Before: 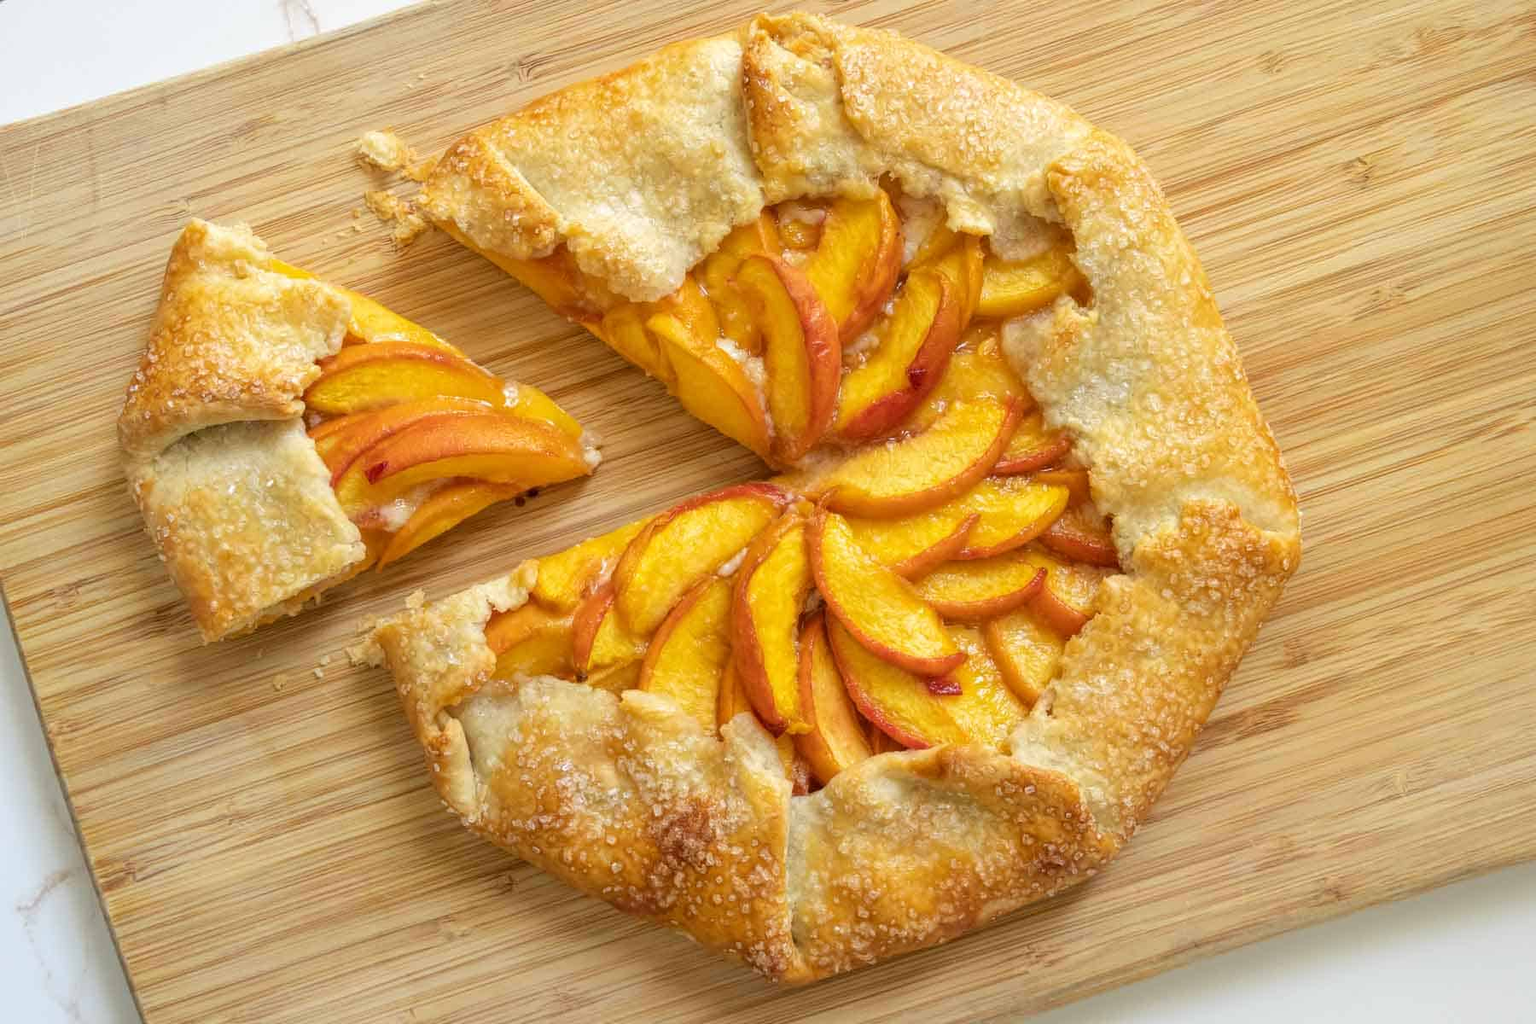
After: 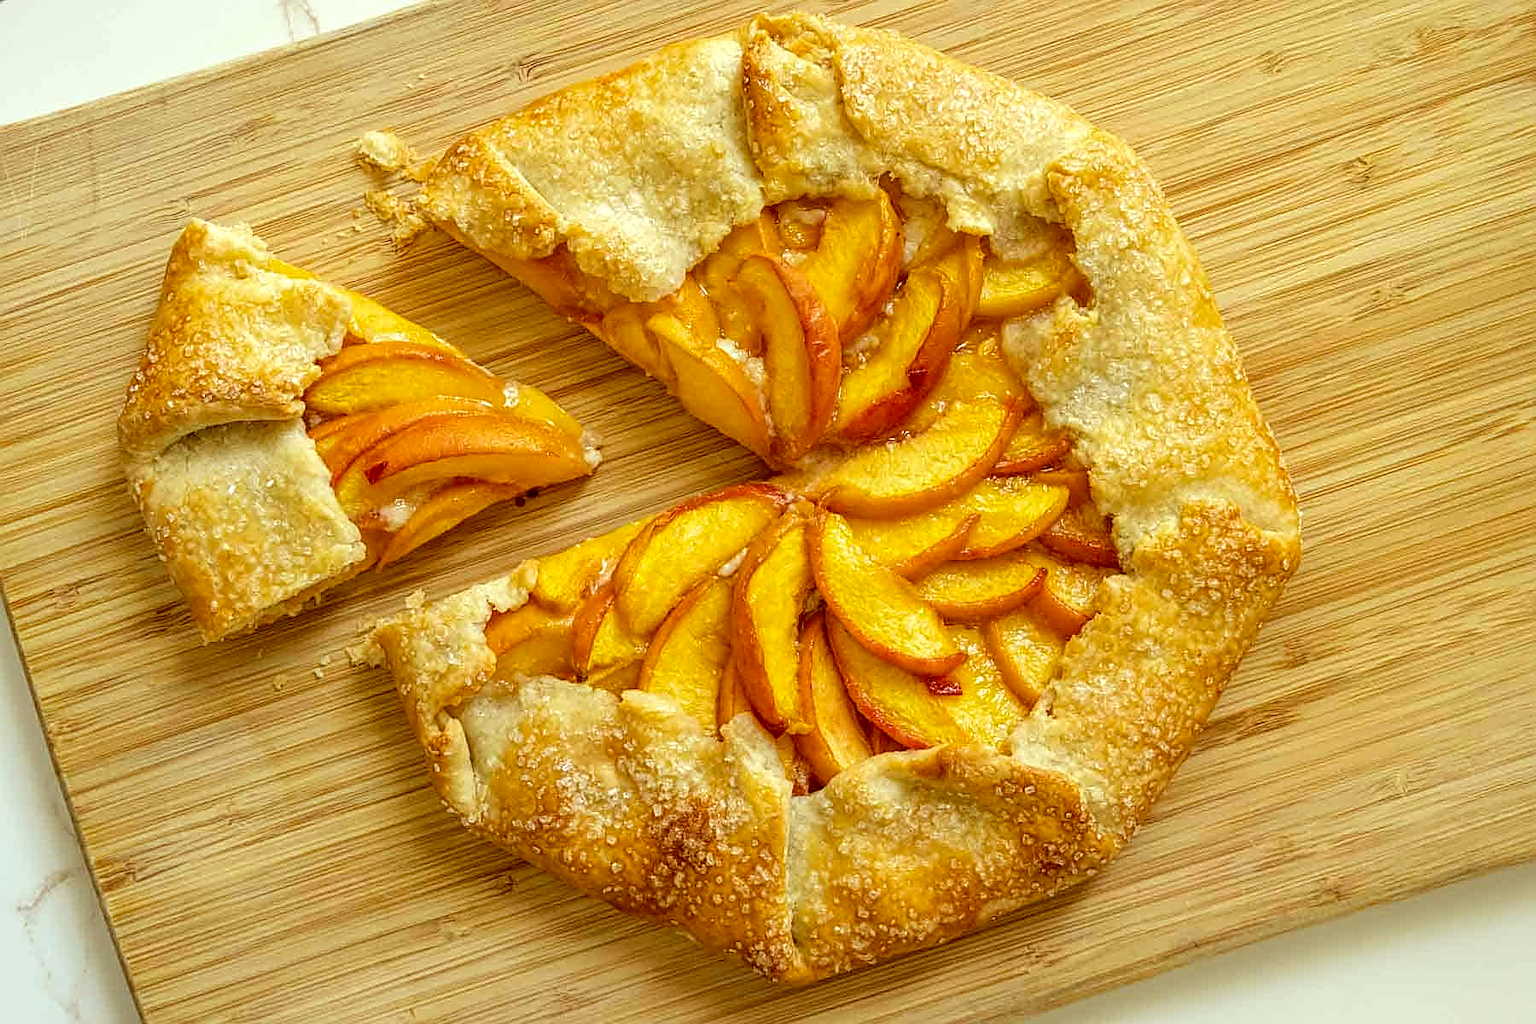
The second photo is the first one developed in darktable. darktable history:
sharpen: amount 0.735
color correction: highlights a* -6.07, highlights b* 9.41, shadows a* 10.65, shadows b* 23.85
local contrast: on, module defaults
